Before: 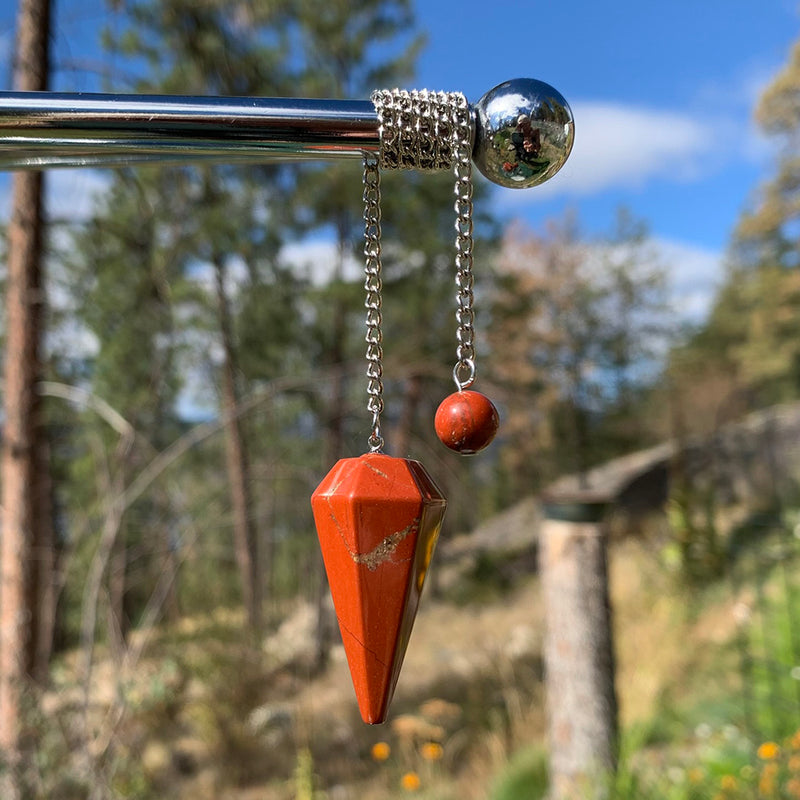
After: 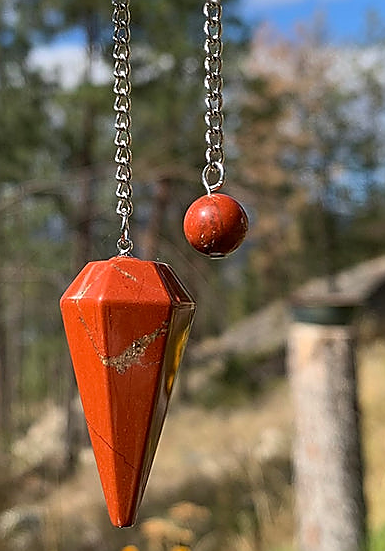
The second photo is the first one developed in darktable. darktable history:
sharpen: radius 1.347, amount 1.252, threshold 0.646
exposure: compensate highlight preservation false
crop: left 31.399%, top 24.661%, right 20.364%, bottom 6.373%
